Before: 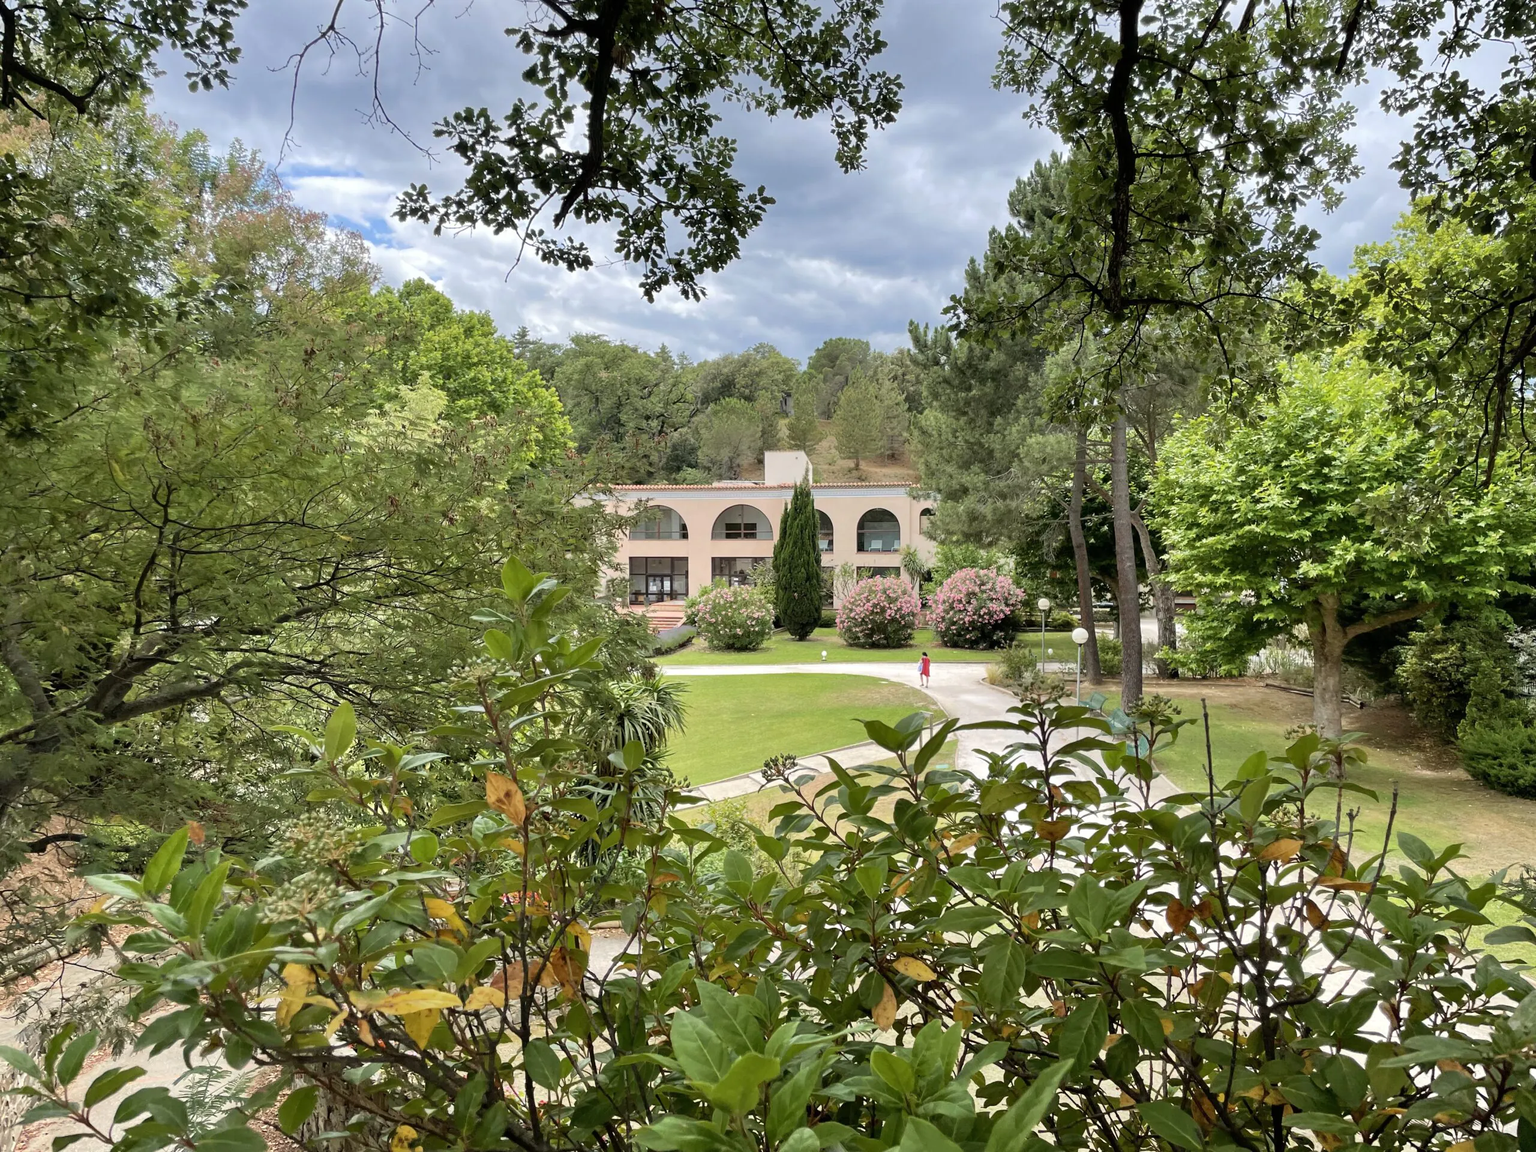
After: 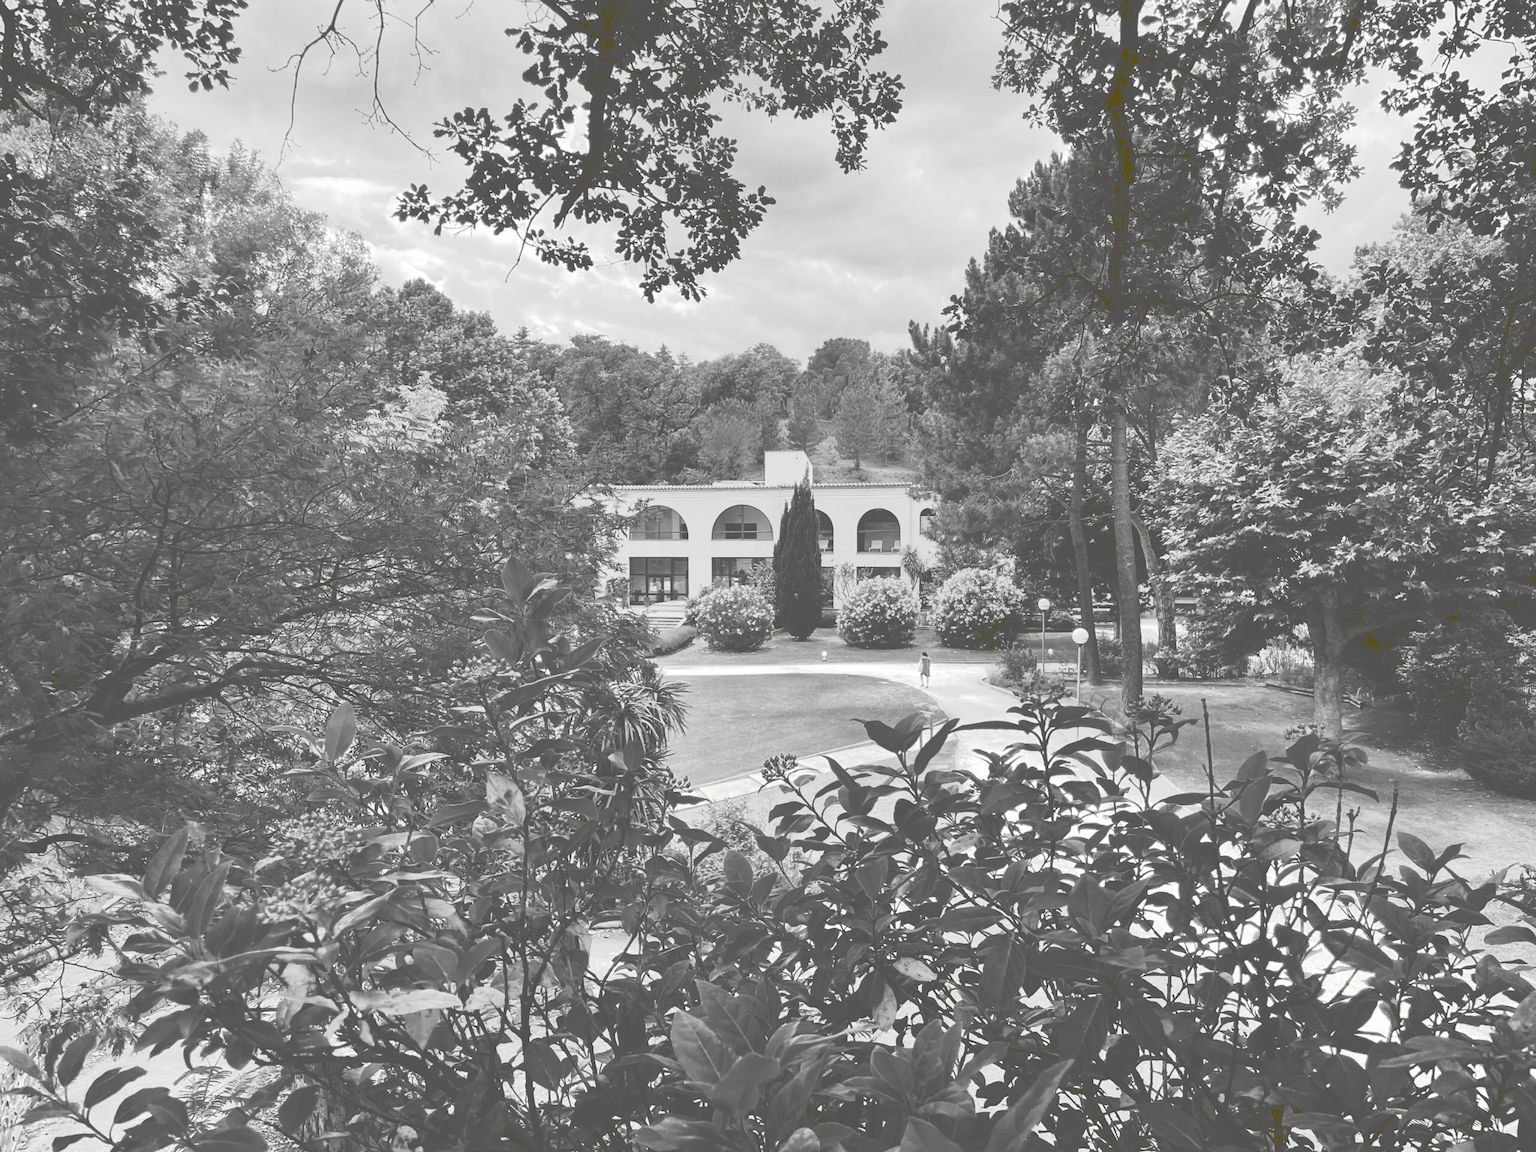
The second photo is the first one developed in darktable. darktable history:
tone curve: curves: ch0 [(0, 0) (0.003, 0.345) (0.011, 0.345) (0.025, 0.345) (0.044, 0.349) (0.069, 0.353) (0.1, 0.356) (0.136, 0.359) (0.177, 0.366) (0.224, 0.378) (0.277, 0.398) (0.335, 0.429) (0.399, 0.476) (0.468, 0.545) (0.543, 0.624) (0.623, 0.721) (0.709, 0.811) (0.801, 0.876) (0.898, 0.913) (1, 1)], preserve colors none
color look up table: target L [98.62, 90.24, 84.56, 88.82, 57.48, 73.68, 60.56, 55.28, 55.54, 39.07, 49.64, 37.41, 13.23, 15.16, 201.68, 76.98, 74.42, 66.24, 66.62, 58.64, 62.08, 48.44, 48.04, 35.3, 29.73, 19.87, 9.263, 100, 88.82, 87.41, 72.94, 79.88, 70.35, 84.56, 64.23, 52.8, 60.56, 42.37, 30.16, 40.32, 19.87, 5.464, 94.45, 88.12, 79.88, 65.11, 56.58, 44.82, 34.03], target a [-0.288, -0.1, -0.002, -0.002, 0, -0.002, 0, 0.001, 0.001, 0, 0, -0.001, -0.376, -0.133, 0, 0, -0.001, 0.001, 0 ×6, -0.001, -0.002, -0.383, -0.097, -0.002, -0.101, -0.001, 0, 0, -0.002, 0.001, 0, 0, -0.001, 0, 0, -0.002, -0.301, -0.1, -0.002, 0, 0, 0.001, -0.001, -0.002], target b [3.608, 1.239, 0.023, 0.023, 0.002, 0.023, 0.002, -0.004, -0.004, -0.002, 0.002, 0.002, 5.122, 1.678, -0.001, 0.002, 0.003, -0.004, 0.003, -0.004, 0.002 ×4, 0.015, 0.017, 5.094, 1.21, 0.023, 1.248, 0.003, 0.002, 0.002, 0.023, -0.004, 0.002, 0.002, 0.002, 0.003, 0.002, 0.017, 3.707, 1.227, 0.023, 0.002, 0.002, -0.004, 0.016, 0.015], num patches 49
